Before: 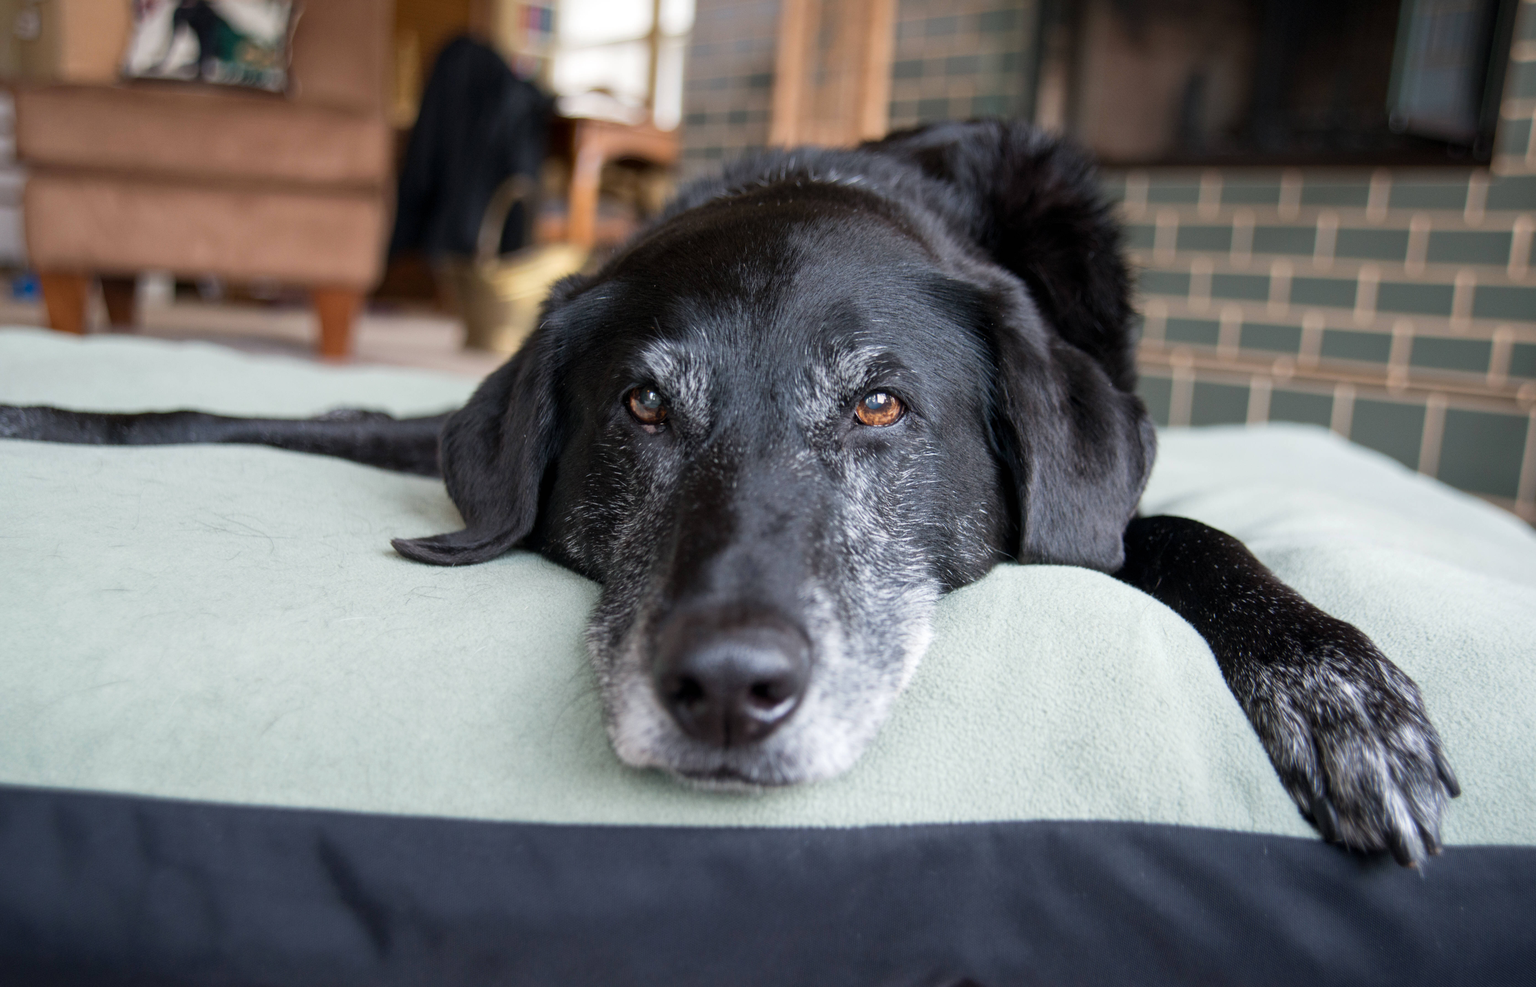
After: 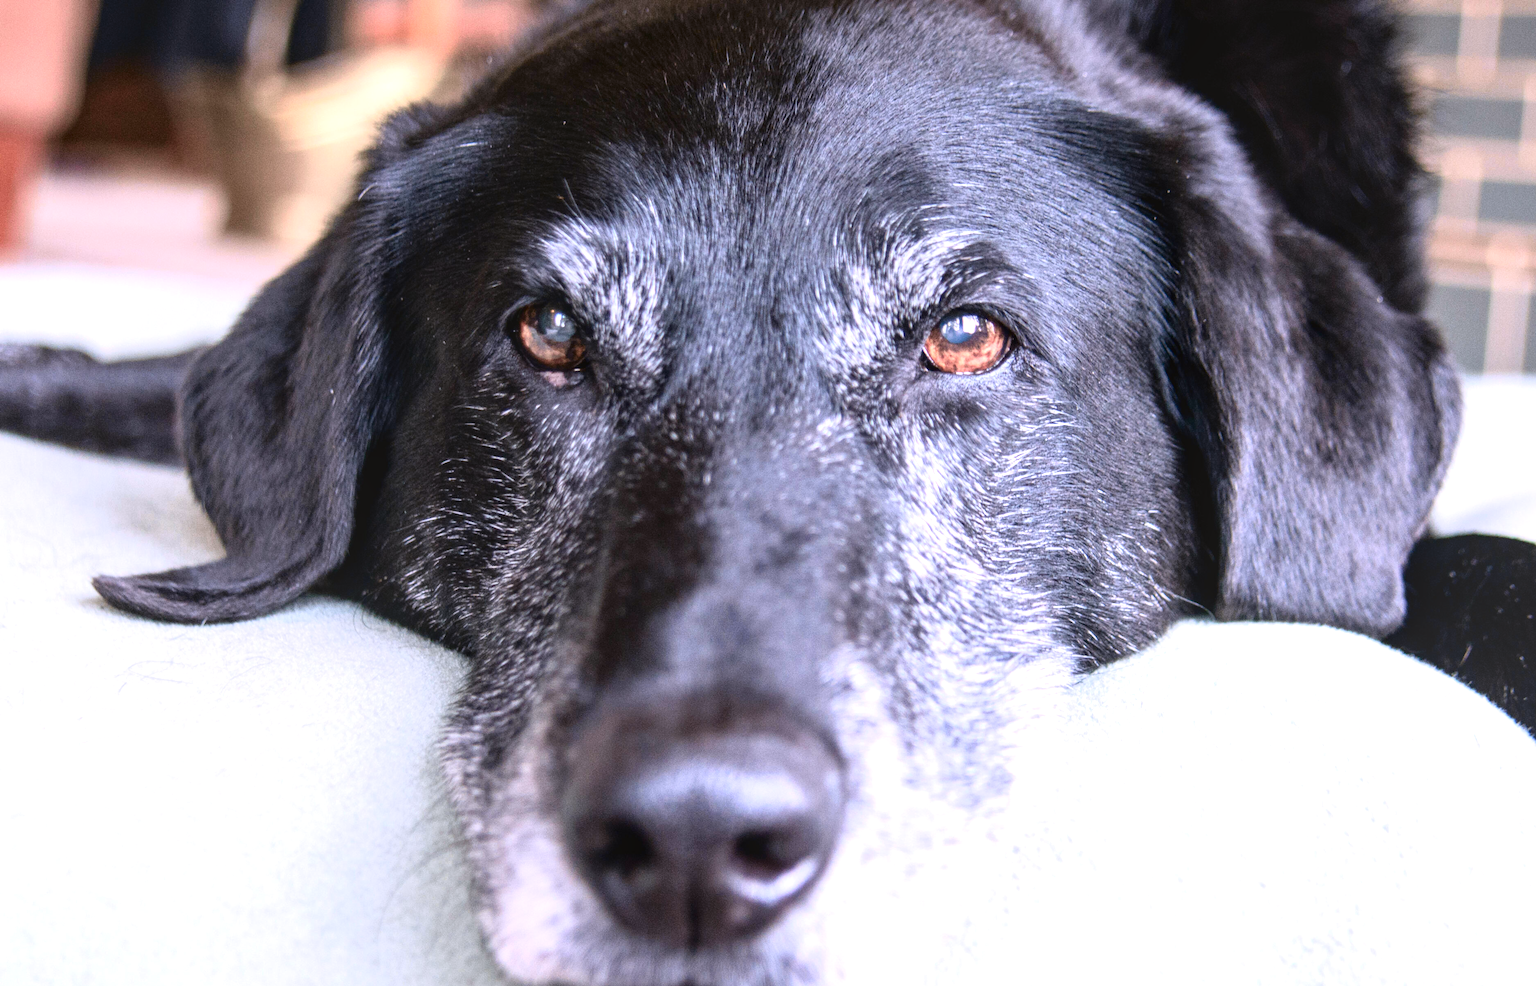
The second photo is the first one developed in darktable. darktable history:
crop and rotate: left 22.13%, top 22.054%, right 22.026%, bottom 22.102%
exposure: black level correction -0.001, exposure 0.9 EV, compensate exposure bias true, compensate highlight preservation false
tone curve: curves: ch0 [(0, 0.039) (0.104, 0.094) (0.285, 0.301) (0.689, 0.764) (0.89, 0.926) (0.994, 0.971)]; ch1 [(0, 0) (0.337, 0.249) (0.437, 0.411) (0.485, 0.487) (0.515, 0.514) (0.566, 0.563) (0.641, 0.655) (1, 1)]; ch2 [(0, 0) (0.314, 0.301) (0.421, 0.411) (0.502, 0.505) (0.528, 0.54) (0.557, 0.555) (0.612, 0.583) (0.722, 0.67) (1, 1)], color space Lab, independent channels, preserve colors none
white balance: red 1.066, blue 1.119
local contrast: on, module defaults
